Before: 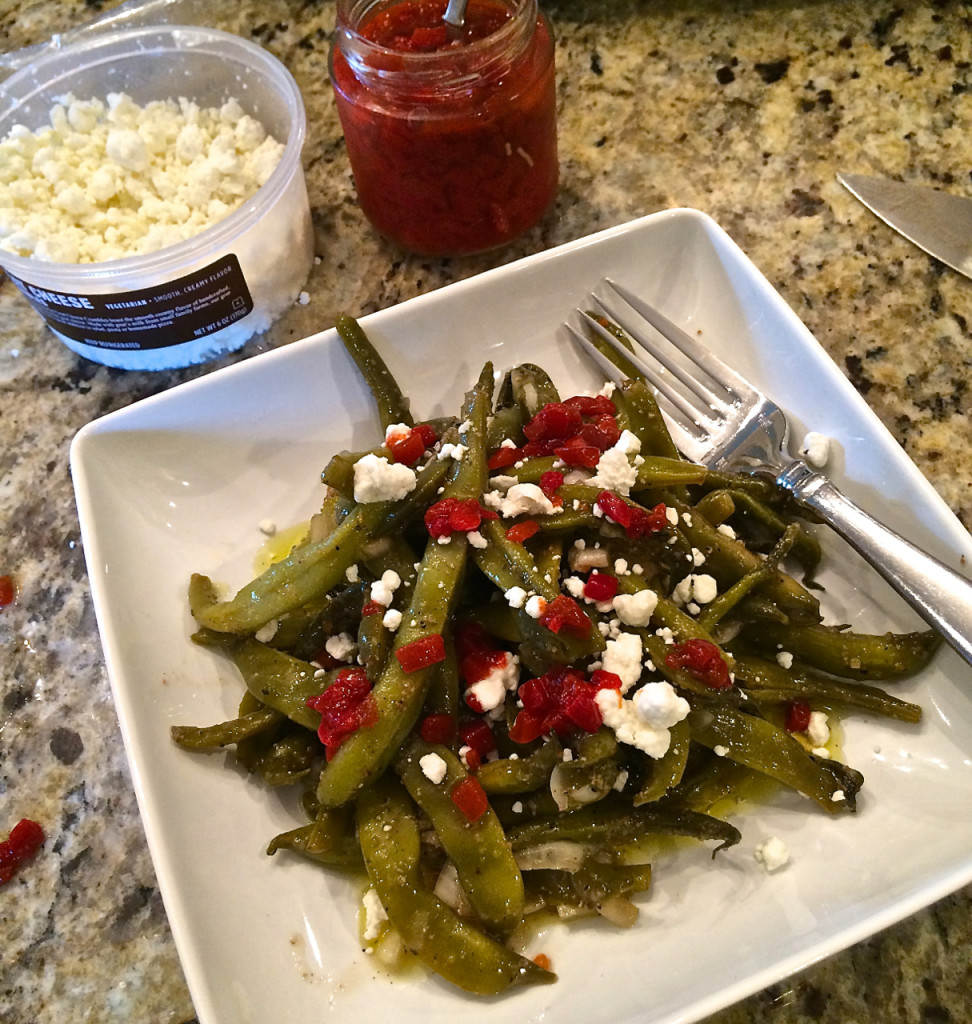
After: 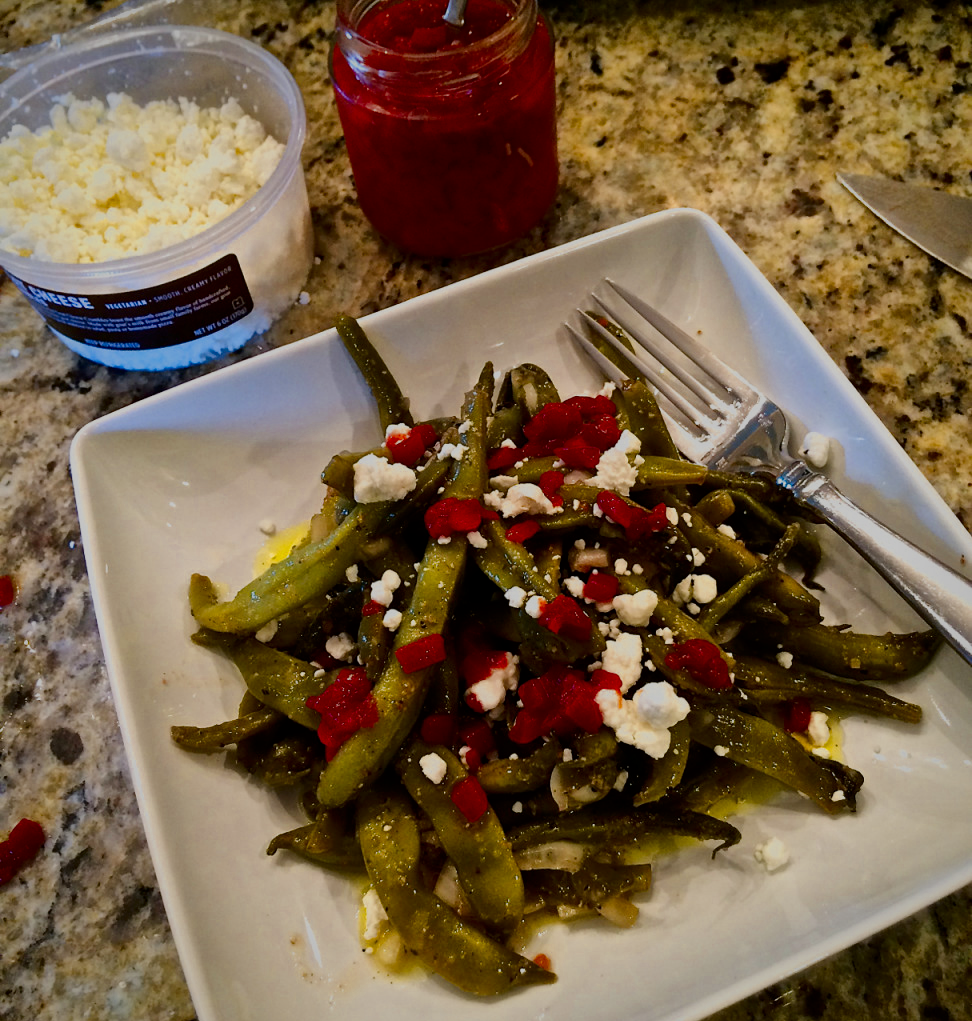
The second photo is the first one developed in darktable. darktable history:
contrast brightness saturation: brightness -0.209, saturation 0.077
color zones: curves: ch0 [(0.004, 0.305) (0.261, 0.623) (0.389, 0.399) (0.708, 0.571) (0.947, 0.34)]; ch1 [(0.025, 0.645) (0.229, 0.584) (0.326, 0.551) (0.484, 0.262) (0.757, 0.643)]
crop: top 0.089%, bottom 0.122%
vignetting: fall-off radius 81.68%, saturation -0.025, unbound false
filmic rgb: black relative exposure -7.65 EV, white relative exposure 4.56 EV, hardness 3.61, contrast 0.988
